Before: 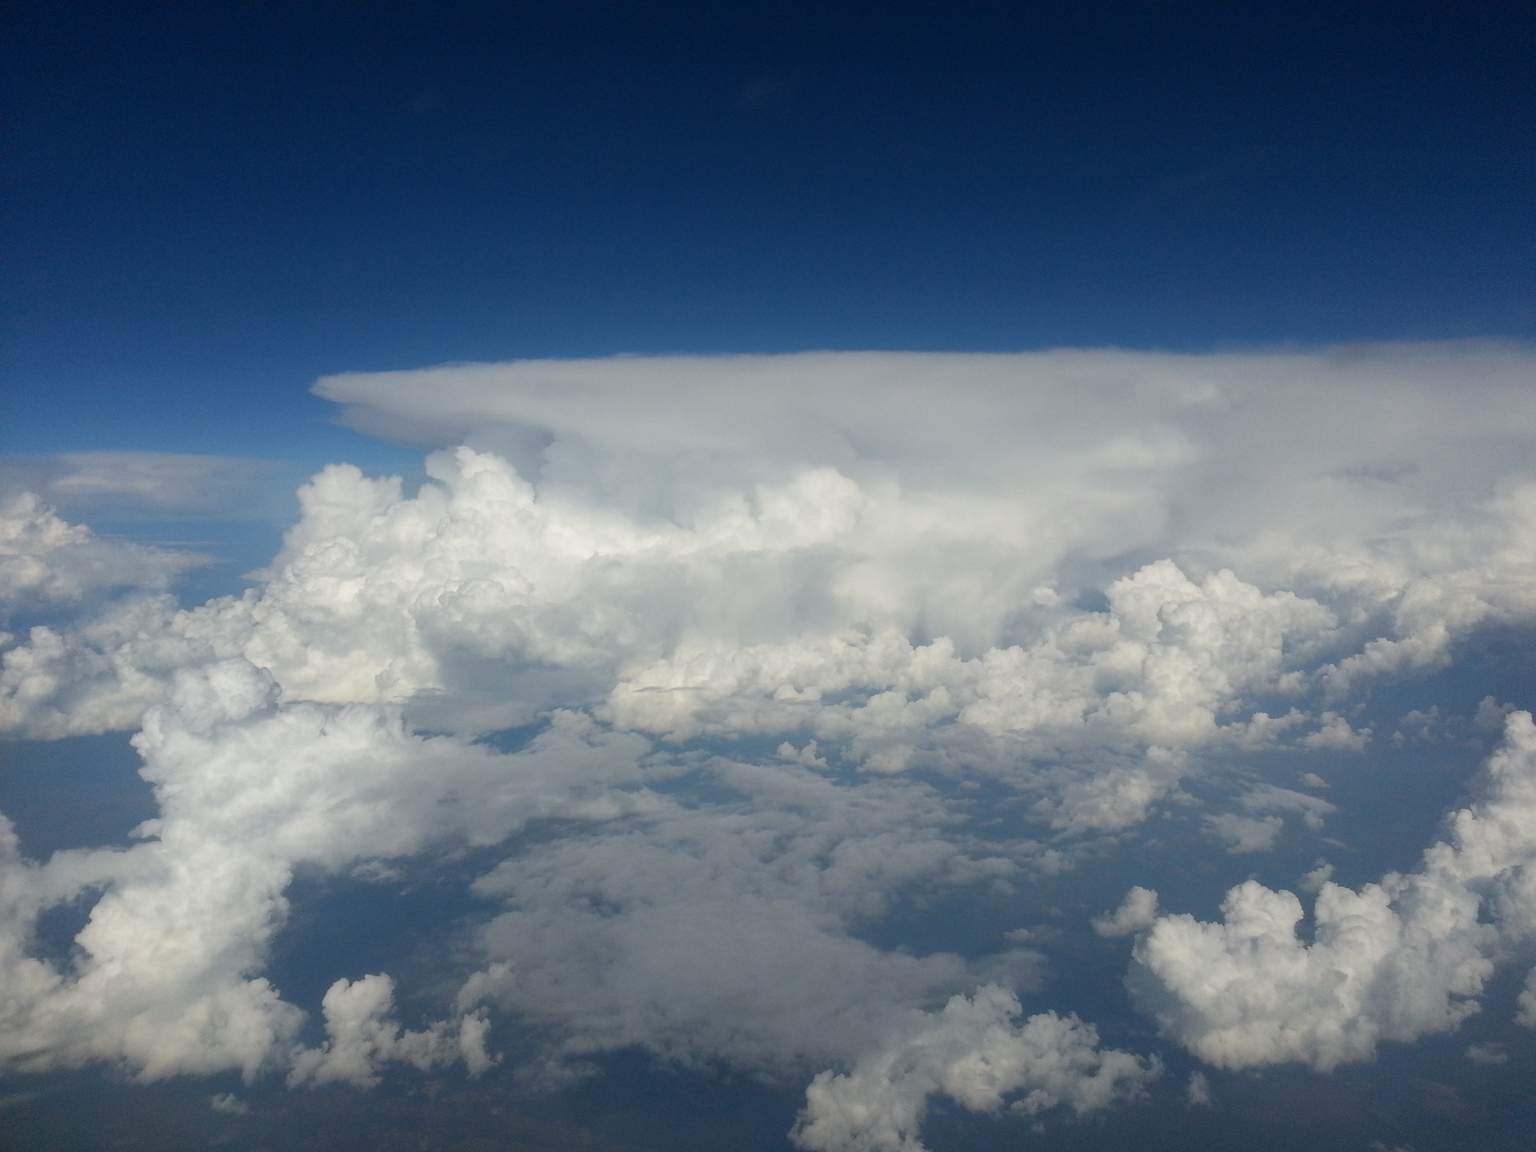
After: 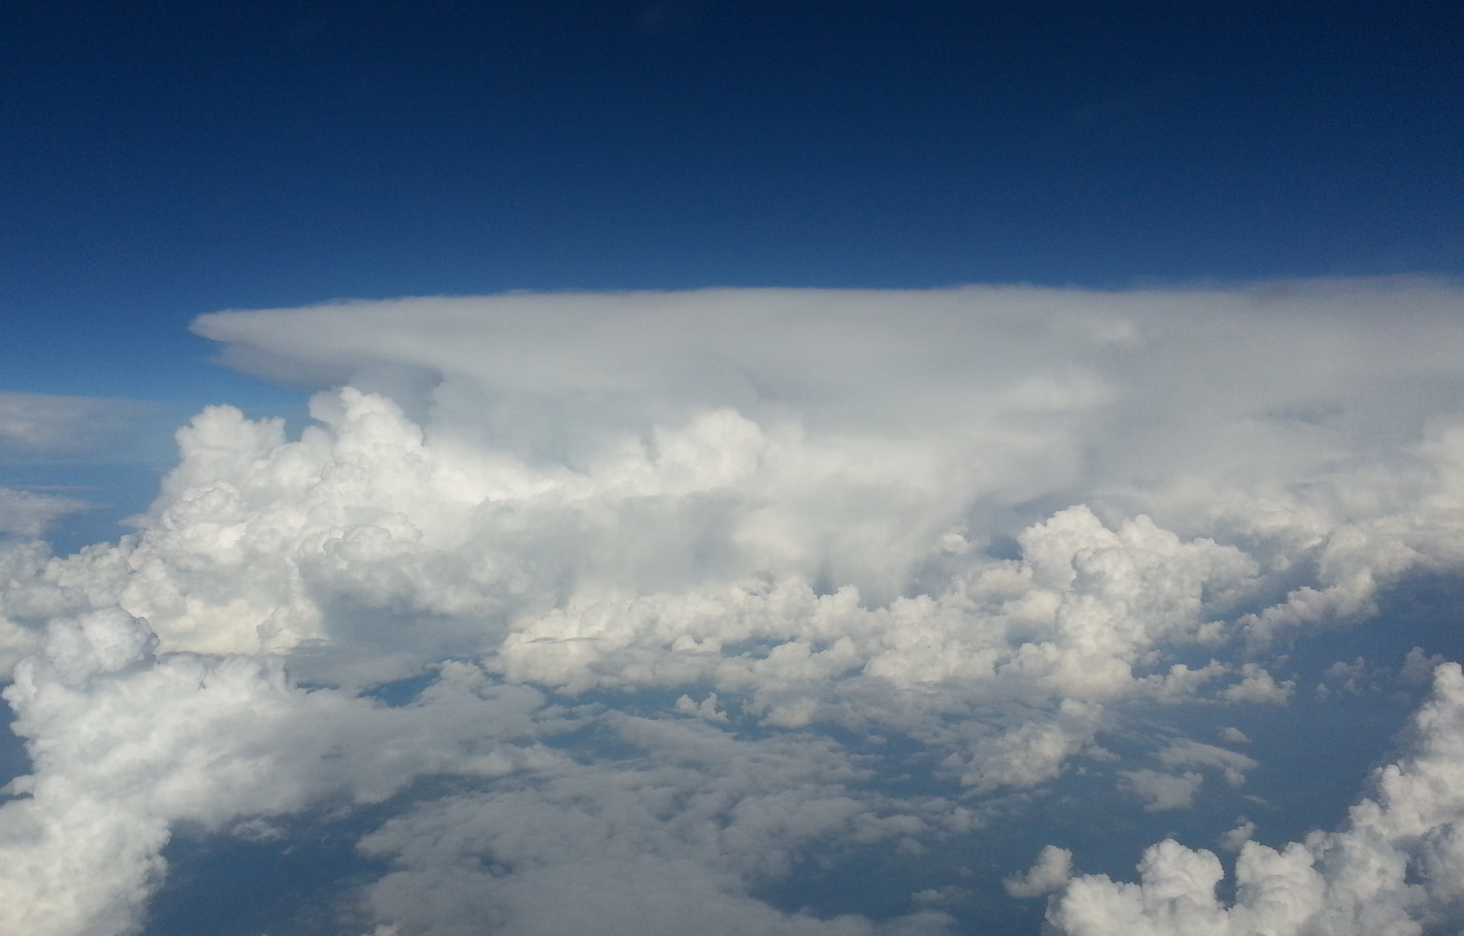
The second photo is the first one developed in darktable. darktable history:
crop: left 8.397%, top 6.582%, bottom 15.195%
